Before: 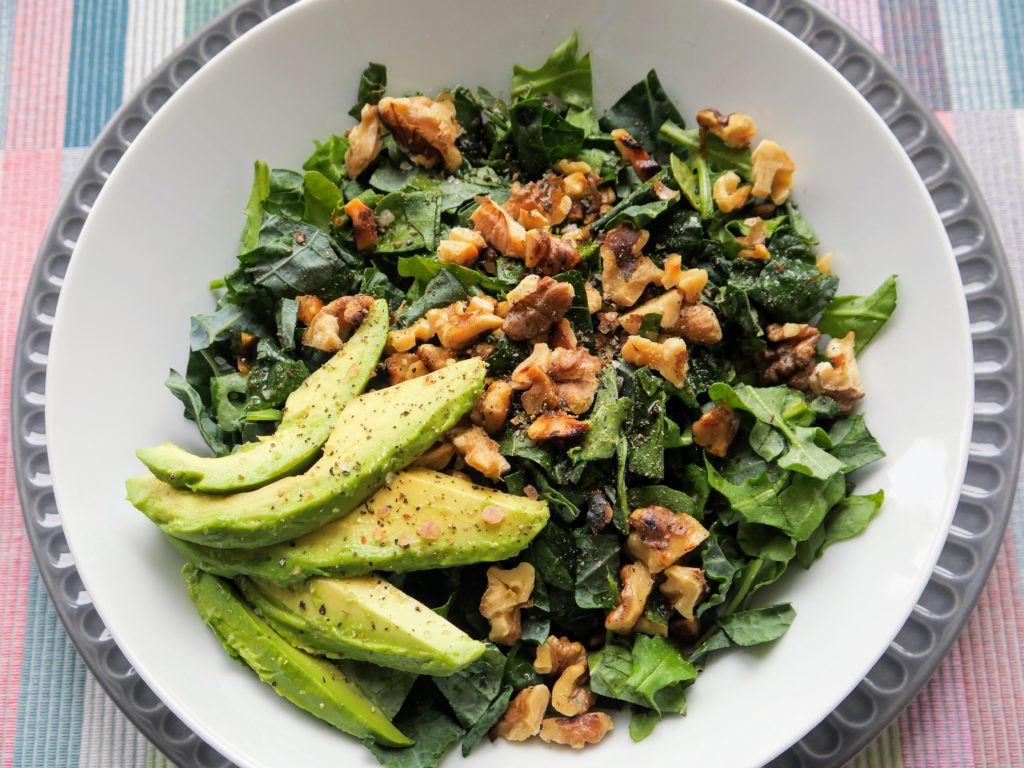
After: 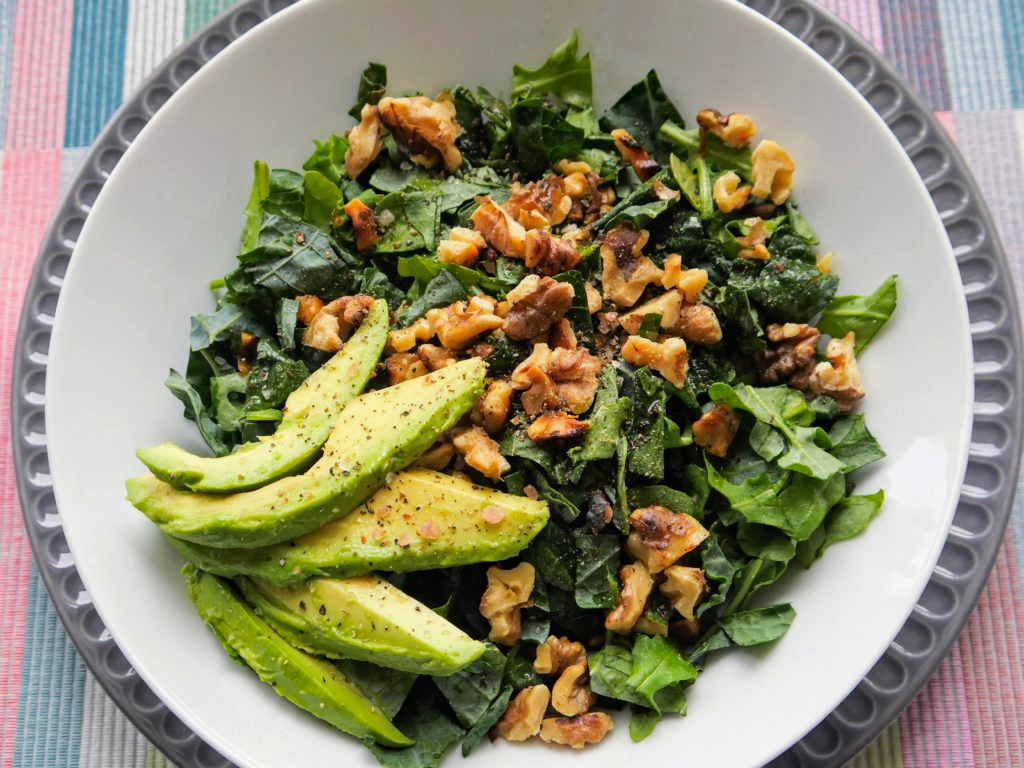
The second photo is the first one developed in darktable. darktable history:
haze removal: compatibility mode true, adaptive false
contrast brightness saturation: contrast -0.02, brightness -0.01, saturation 0.03
